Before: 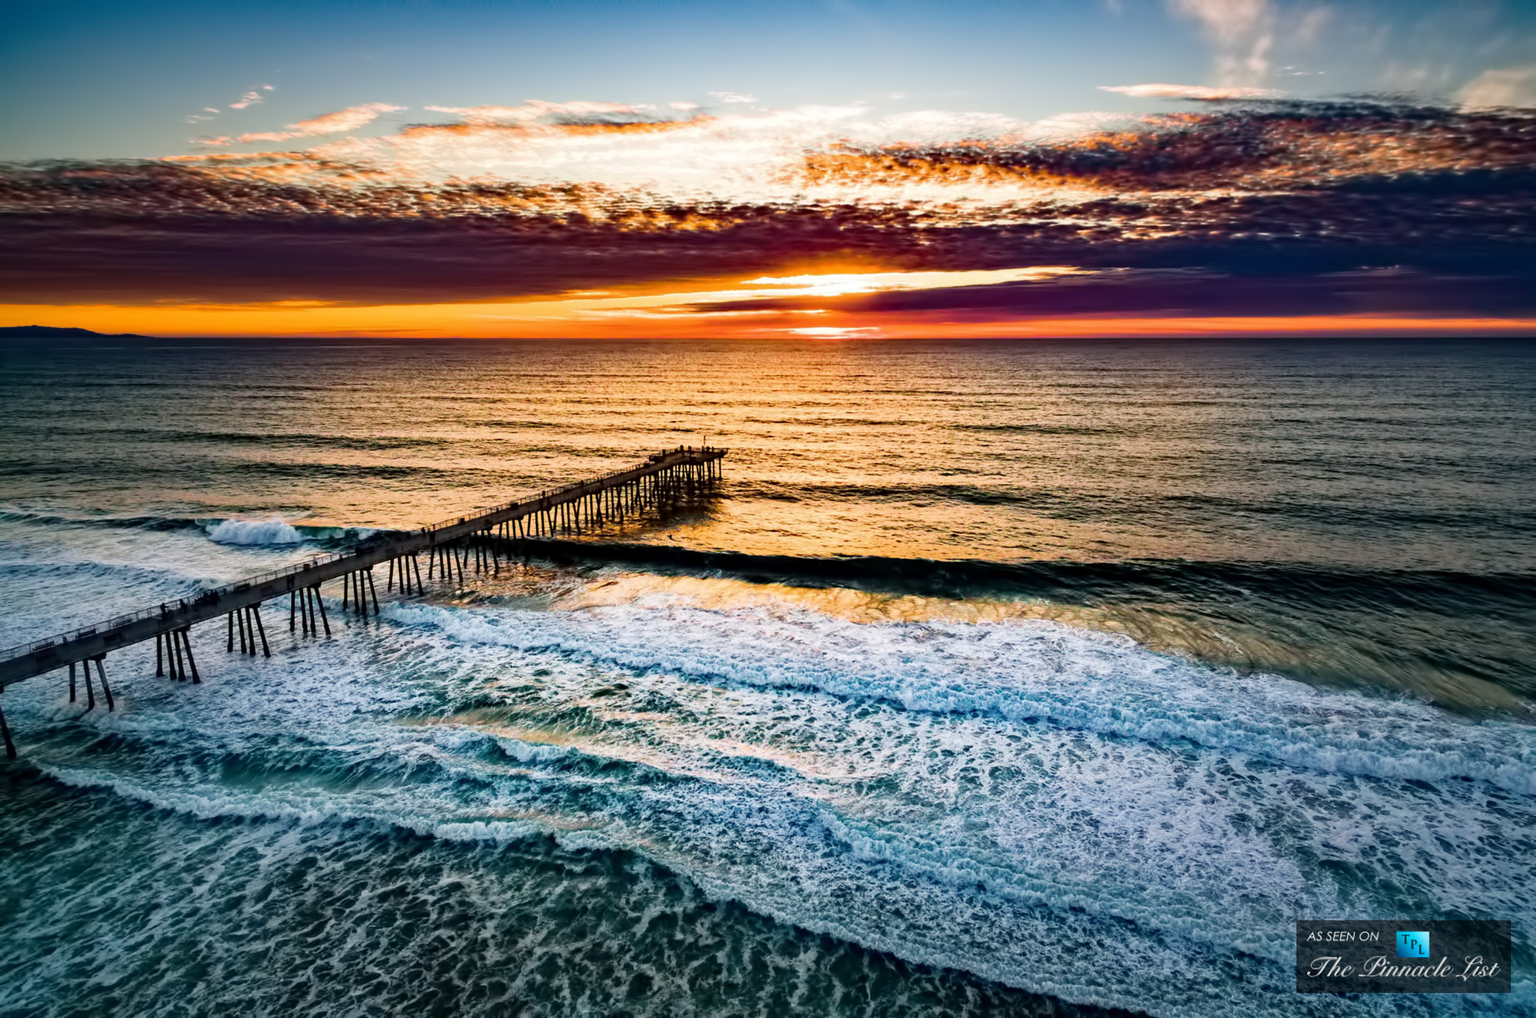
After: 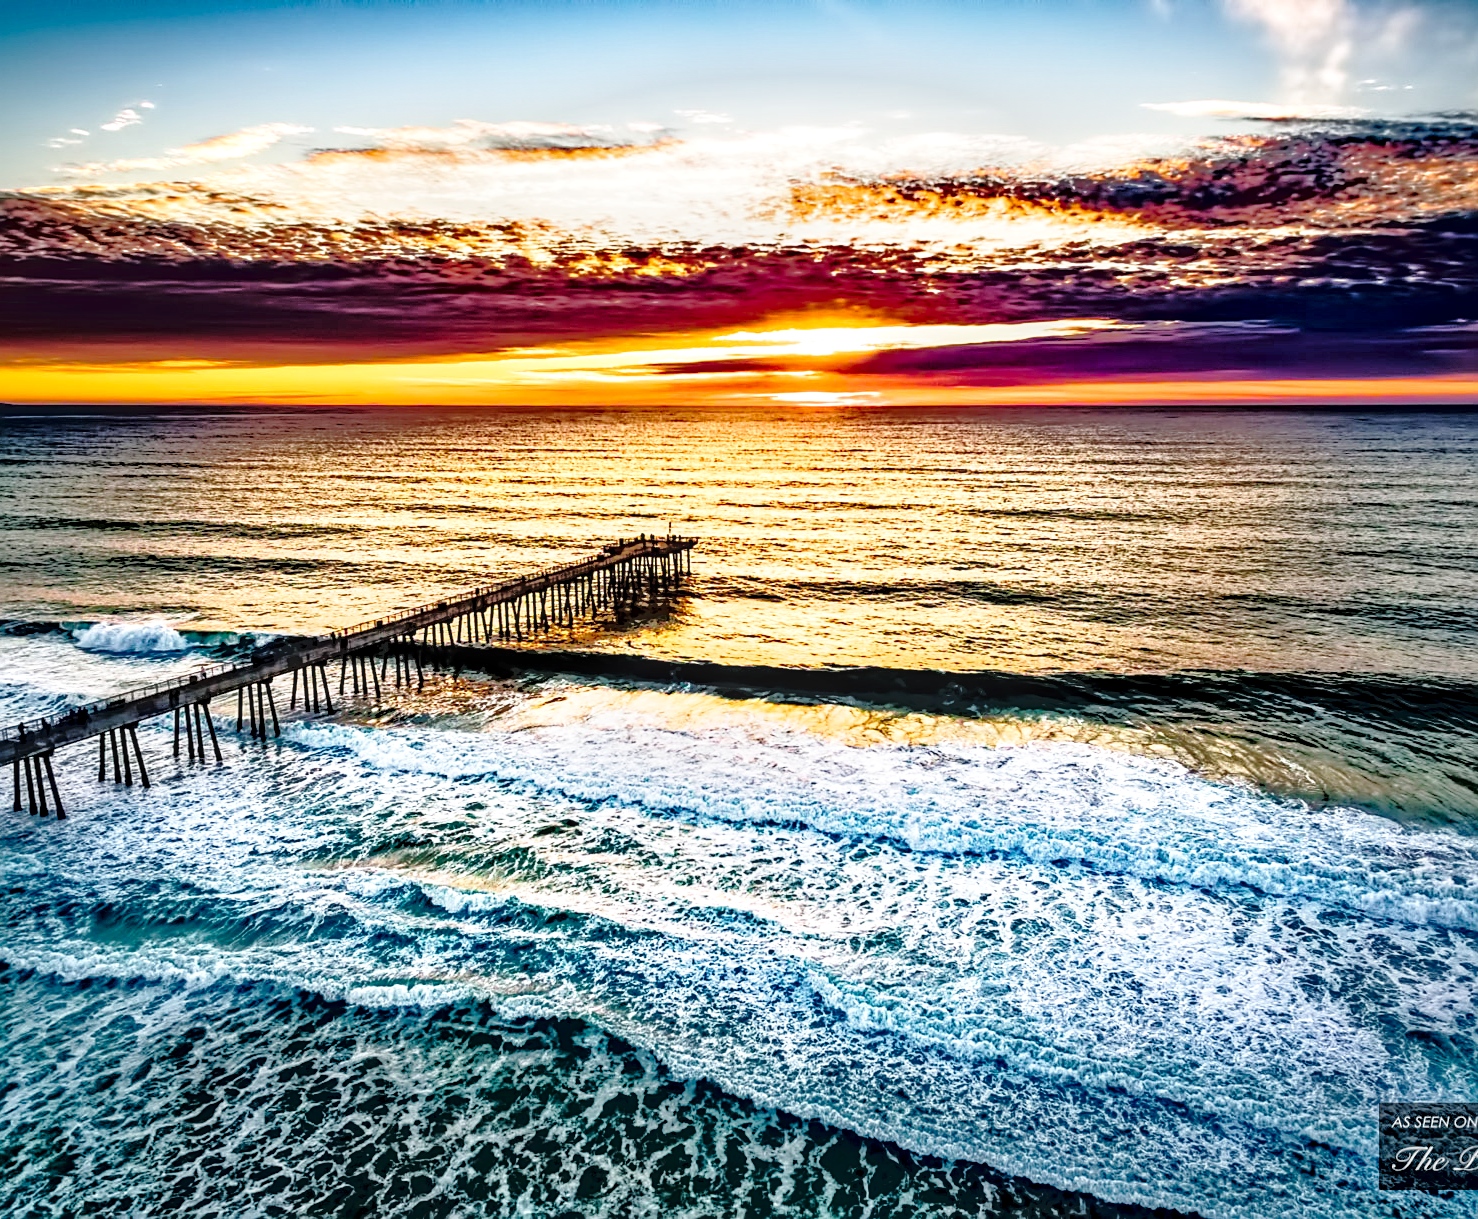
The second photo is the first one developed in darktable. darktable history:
base curve: curves: ch0 [(0, 0) (0.028, 0.03) (0.121, 0.232) (0.46, 0.748) (0.859, 0.968) (1, 1)], preserve colors none
sharpen: on, module defaults
crop and rotate: left 9.515%, right 10.146%
local contrast: highlights 59%, detail 145%
tone equalizer: -7 EV -0.63 EV, -6 EV 0.982 EV, -5 EV -0.482 EV, -4 EV 0.405 EV, -3 EV 0.42 EV, -2 EV 0.133 EV, -1 EV -0.14 EV, +0 EV -0.4 EV
